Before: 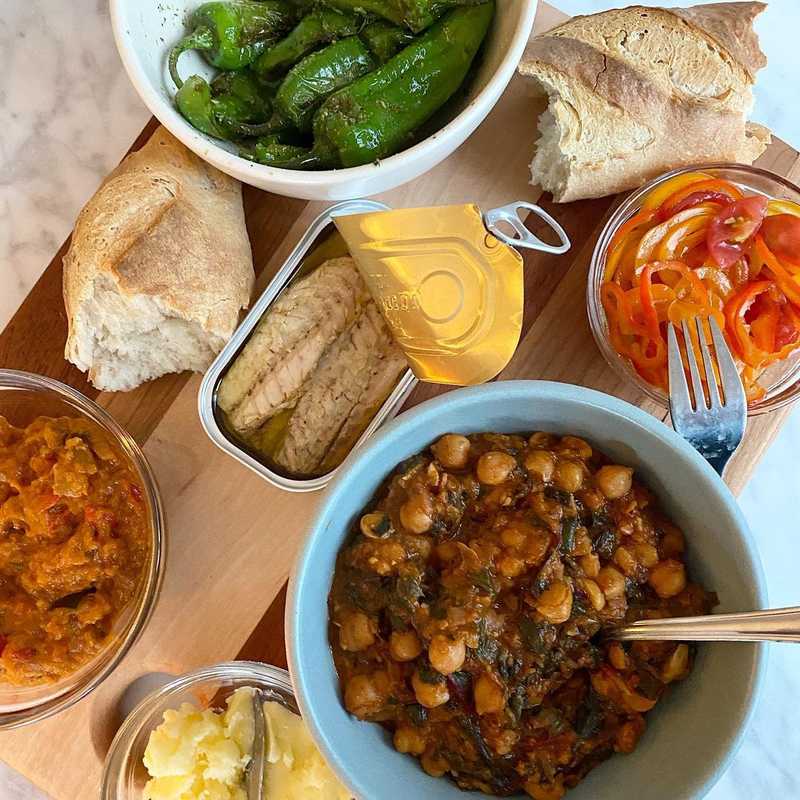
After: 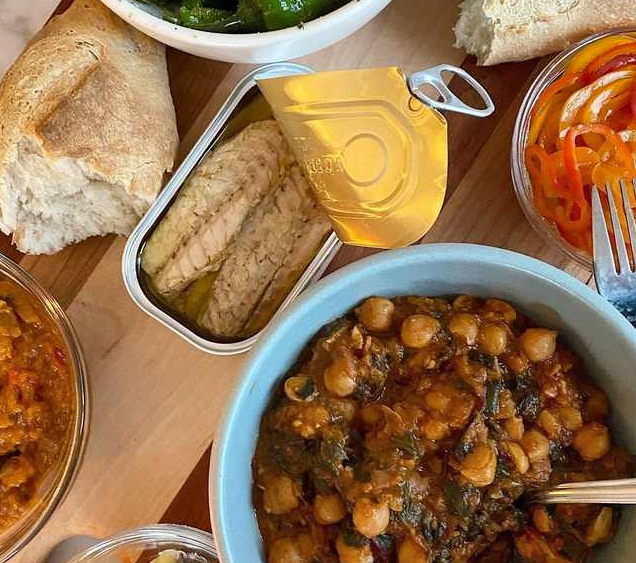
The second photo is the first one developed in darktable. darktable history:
shadows and highlights: radius 118.59, shadows 42.23, highlights -62.39, soften with gaussian
crop: left 9.588%, top 17.25%, right 10.826%, bottom 12.32%
